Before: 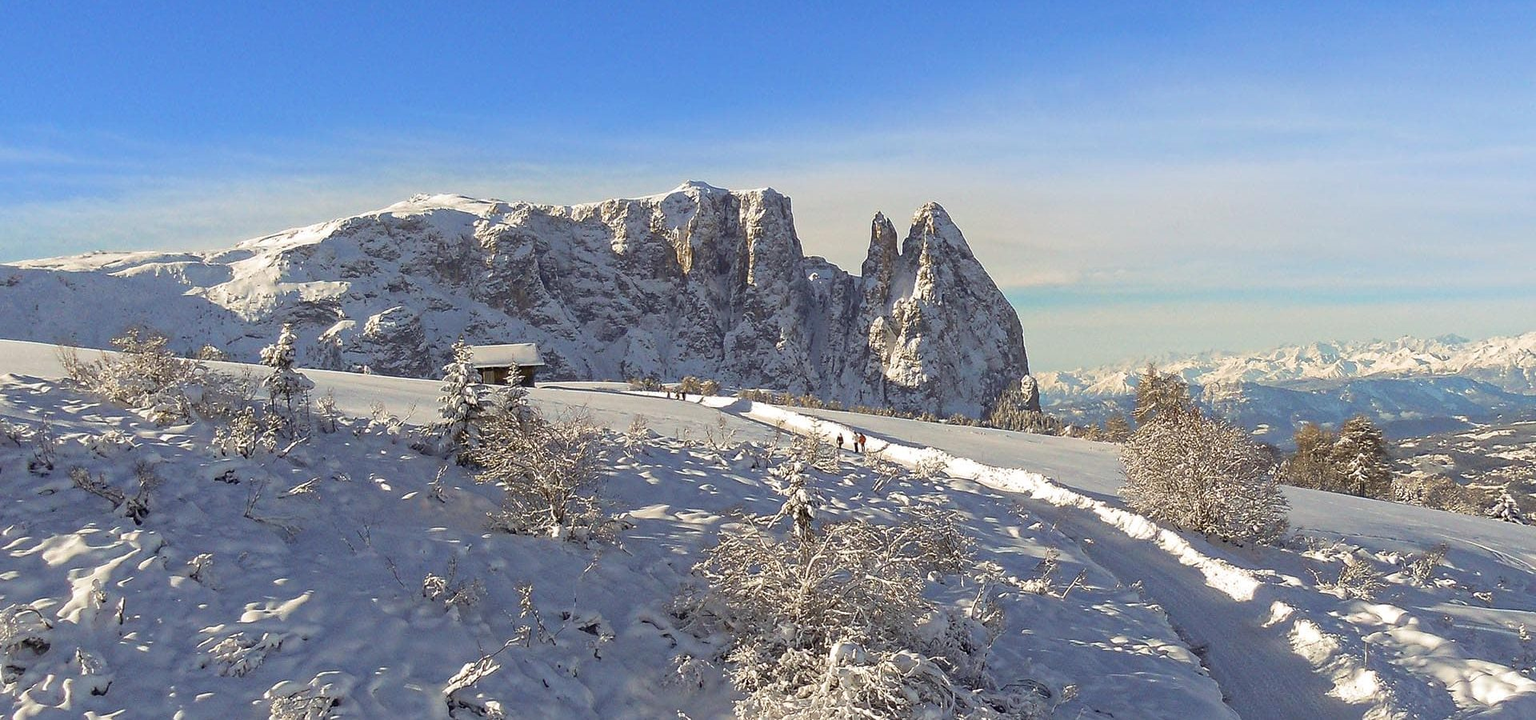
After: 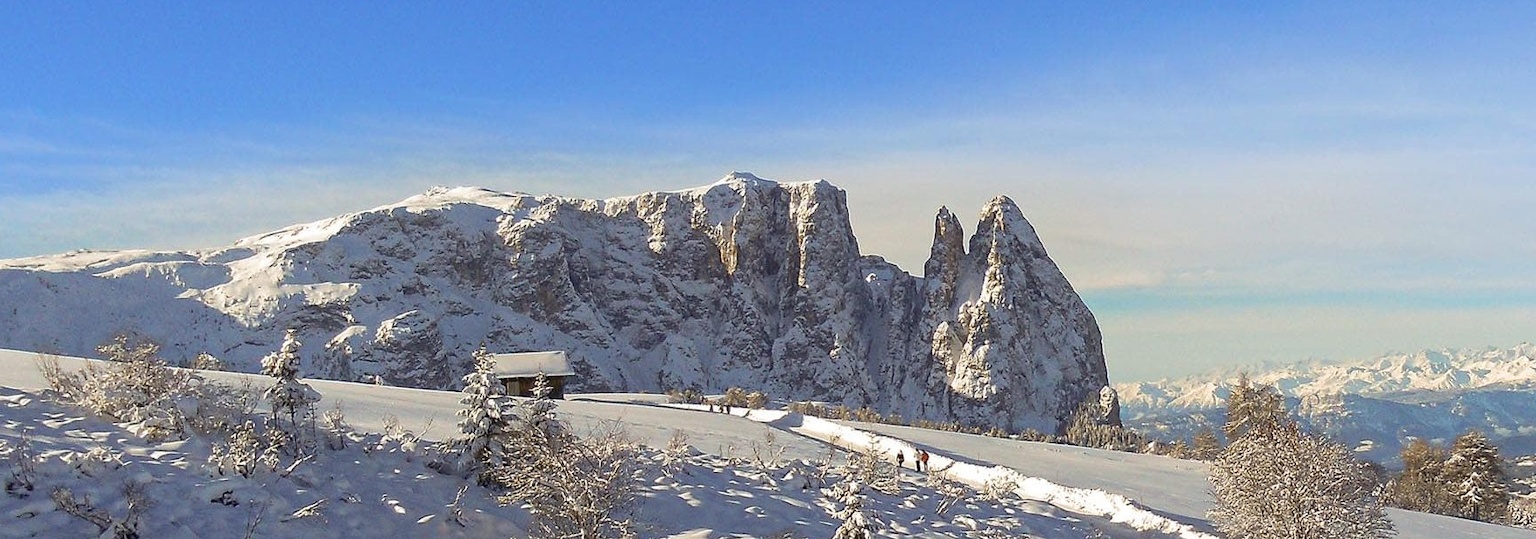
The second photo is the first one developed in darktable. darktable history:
crop: left 1.544%, top 3.459%, right 7.715%, bottom 28.467%
